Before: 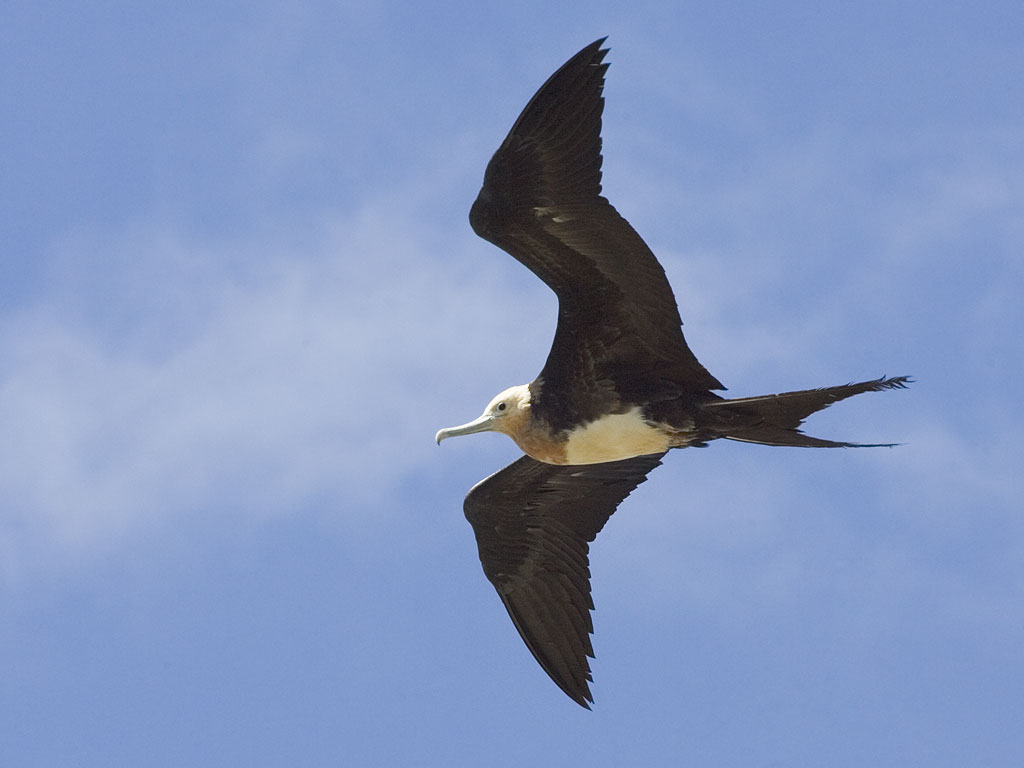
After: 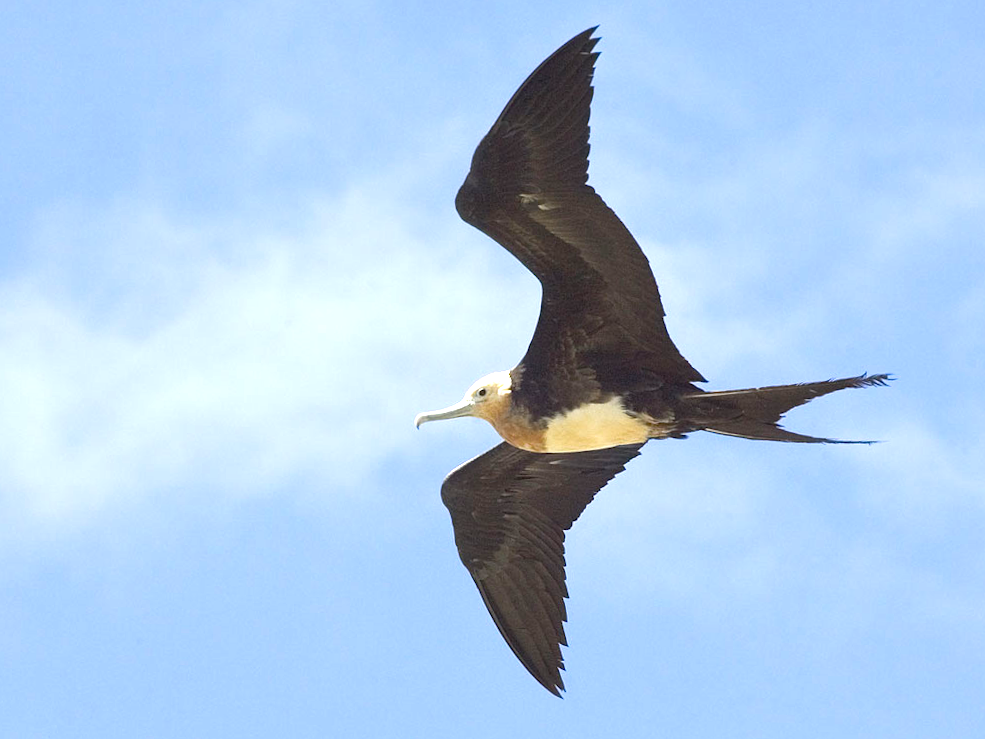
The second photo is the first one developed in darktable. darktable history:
contrast brightness saturation: saturation 0.13
exposure: exposure 1 EV, compensate highlight preservation false
crop and rotate: angle -1.69°
